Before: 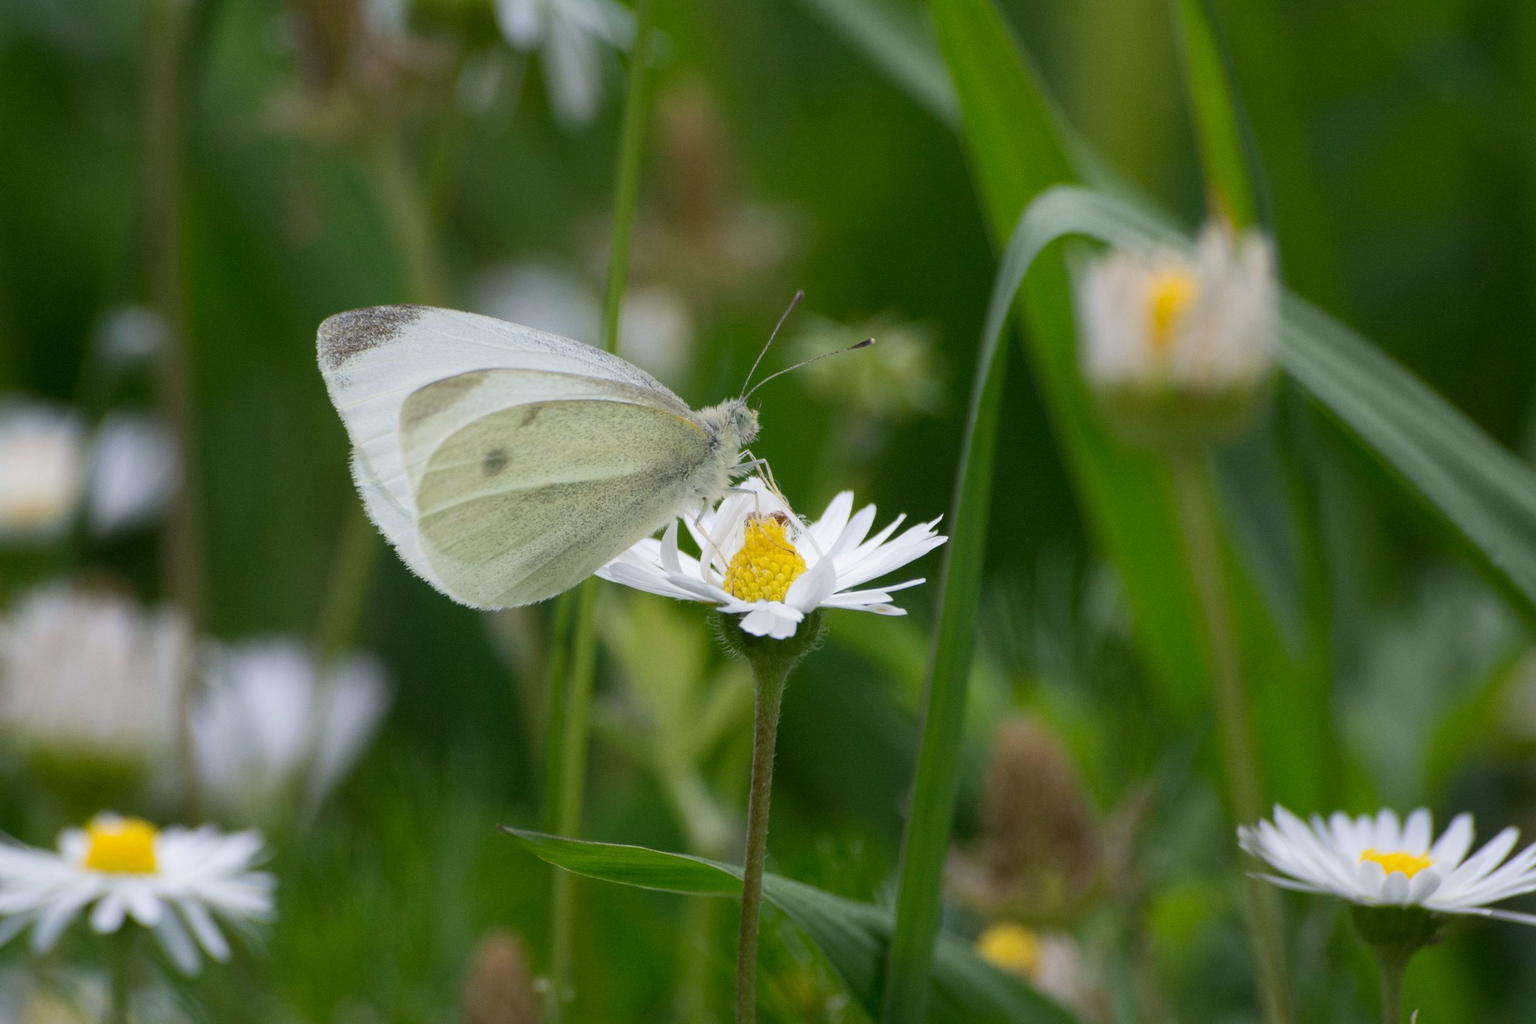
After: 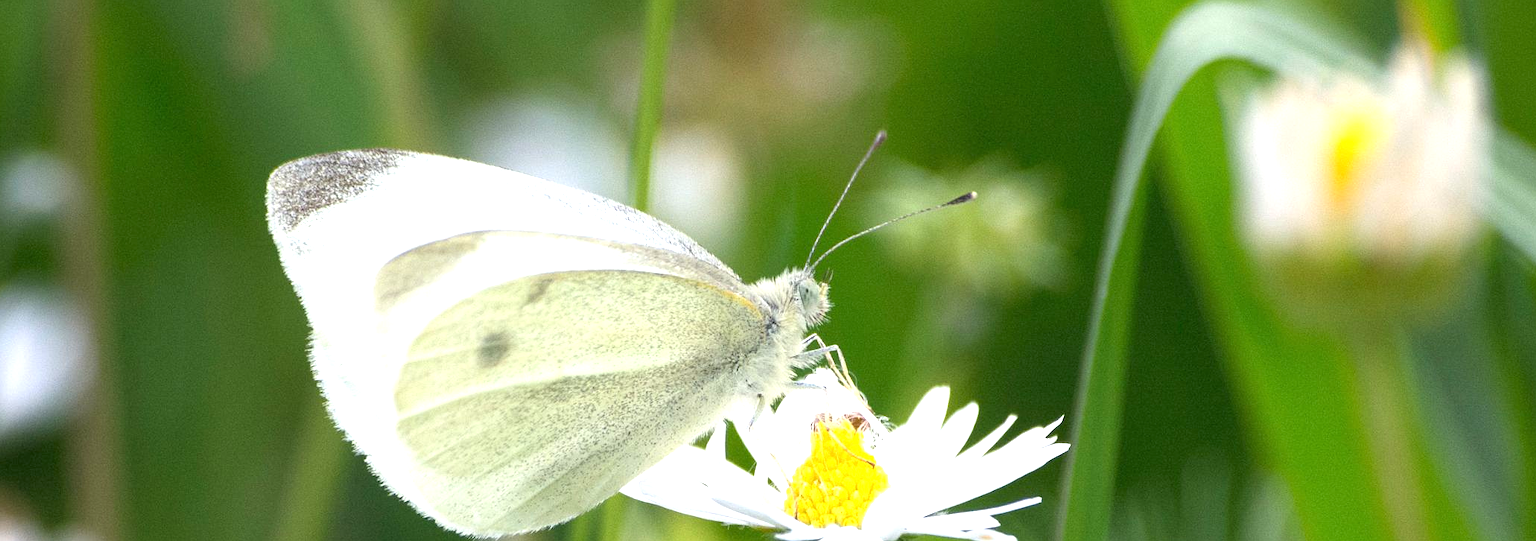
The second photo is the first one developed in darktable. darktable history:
exposure: black level correction 0, exposure 1.2 EV, compensate highlight preservation false
sharpen: radius 1.272, amount 0.305, threshold 0
crop: left 7.036%, top 18.398%, right 14.379%, bottom 40.043%
